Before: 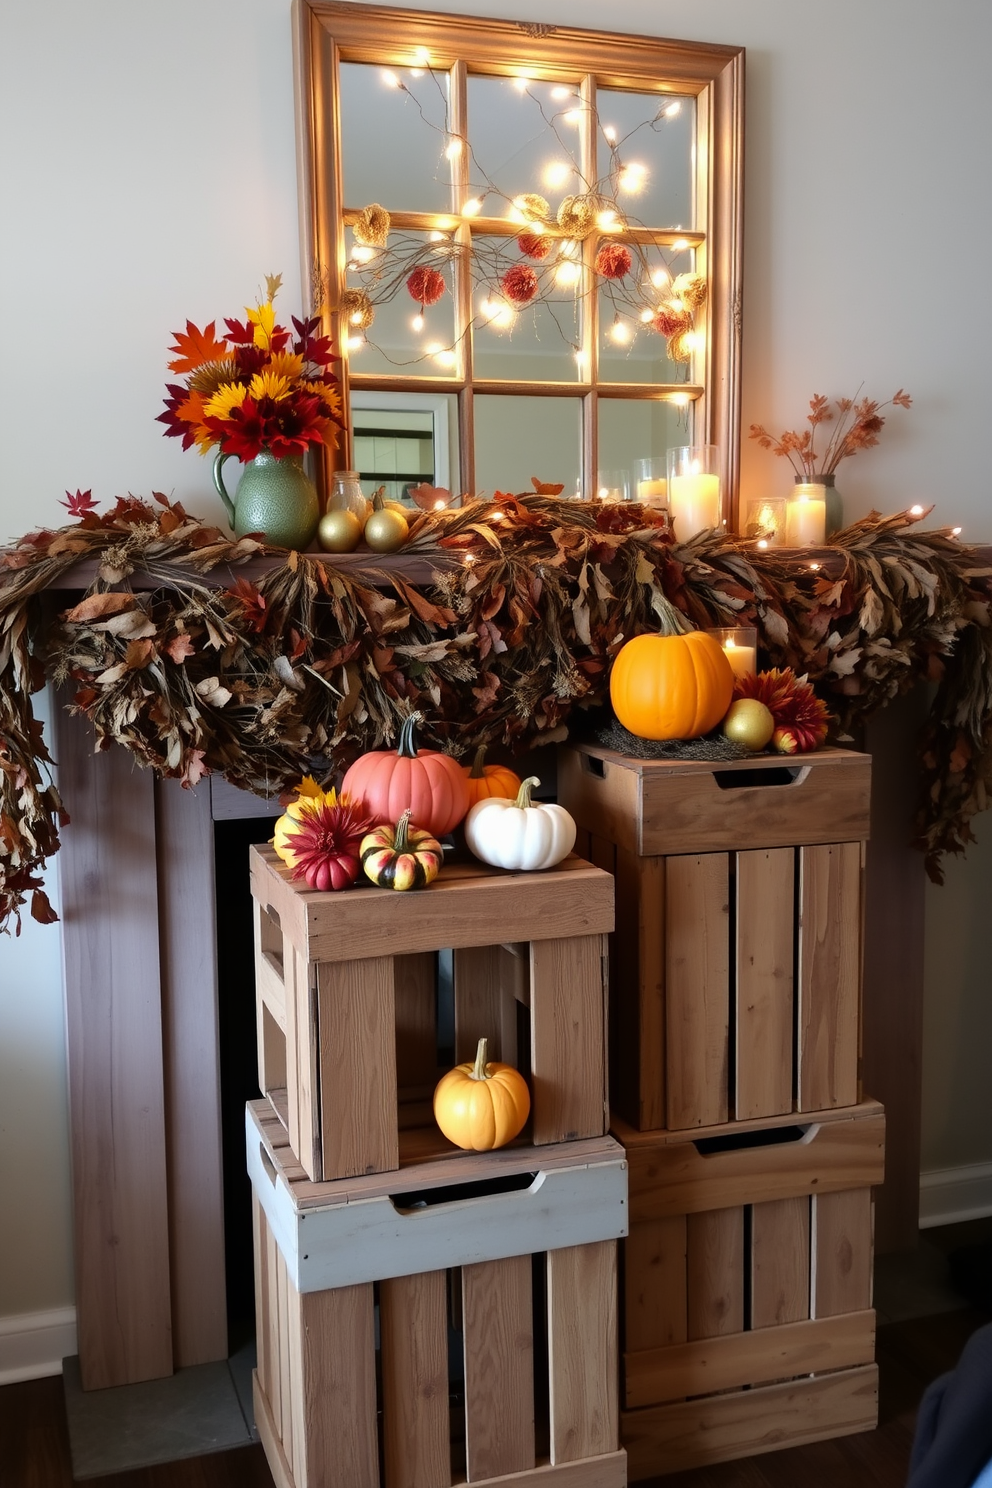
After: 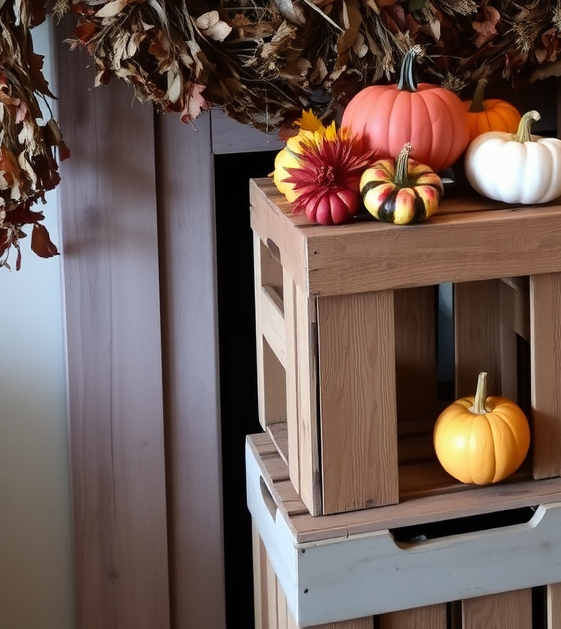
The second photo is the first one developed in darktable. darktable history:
crop: top 44.782%, right 43.422%, bottom 12.921%
